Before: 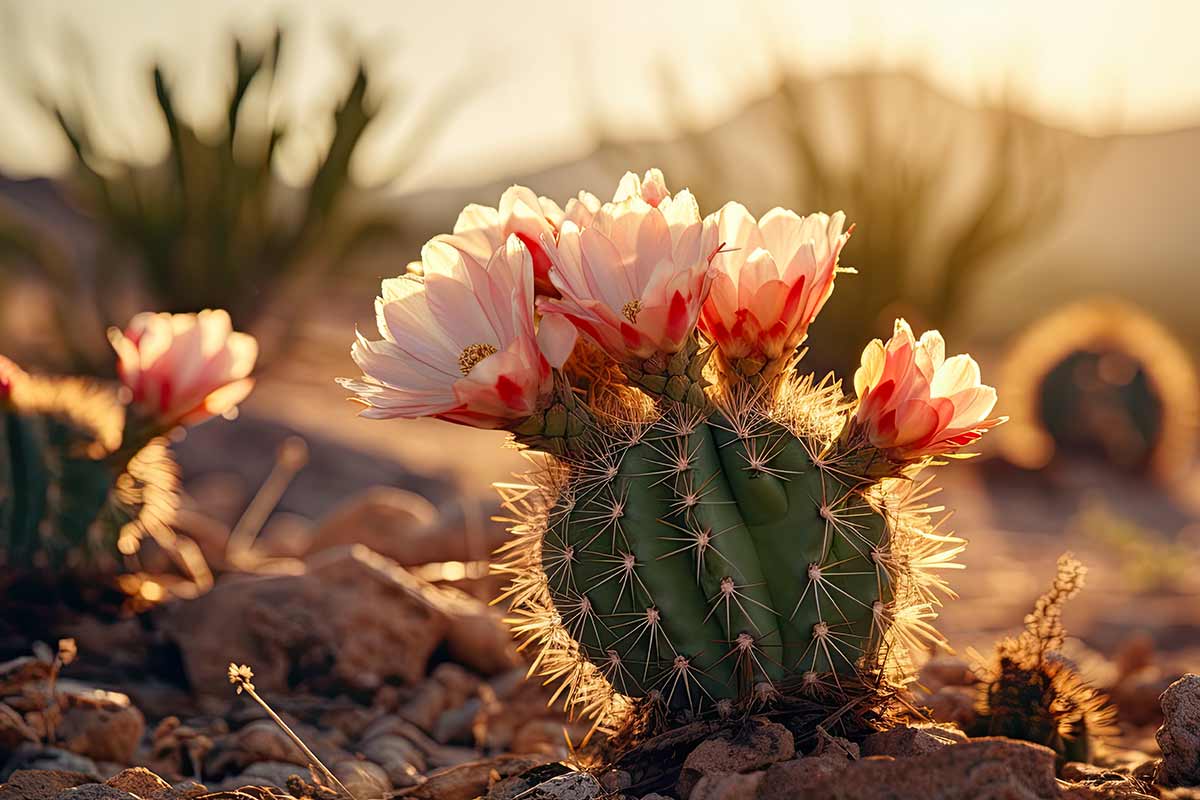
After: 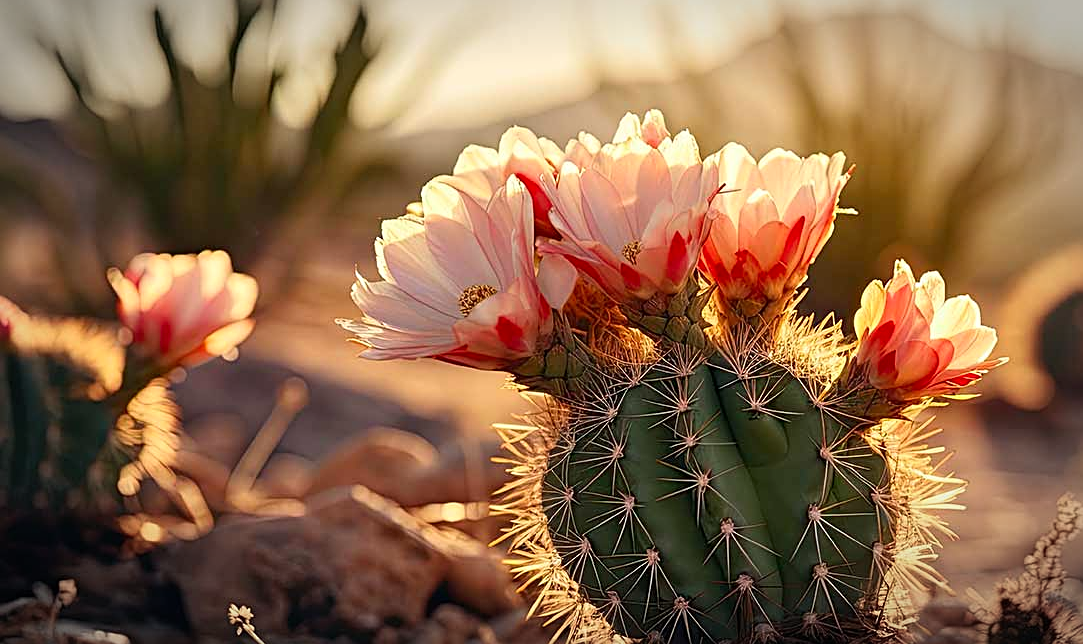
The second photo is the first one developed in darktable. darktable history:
sharpen: on, module defaults
crop: top 7.49%, right 9.717%, bottom 11.943%
contrast brightness saturation: contrast 0.1, brightness 0.03, saturation 0.09
vignetting: automatic ratio true
